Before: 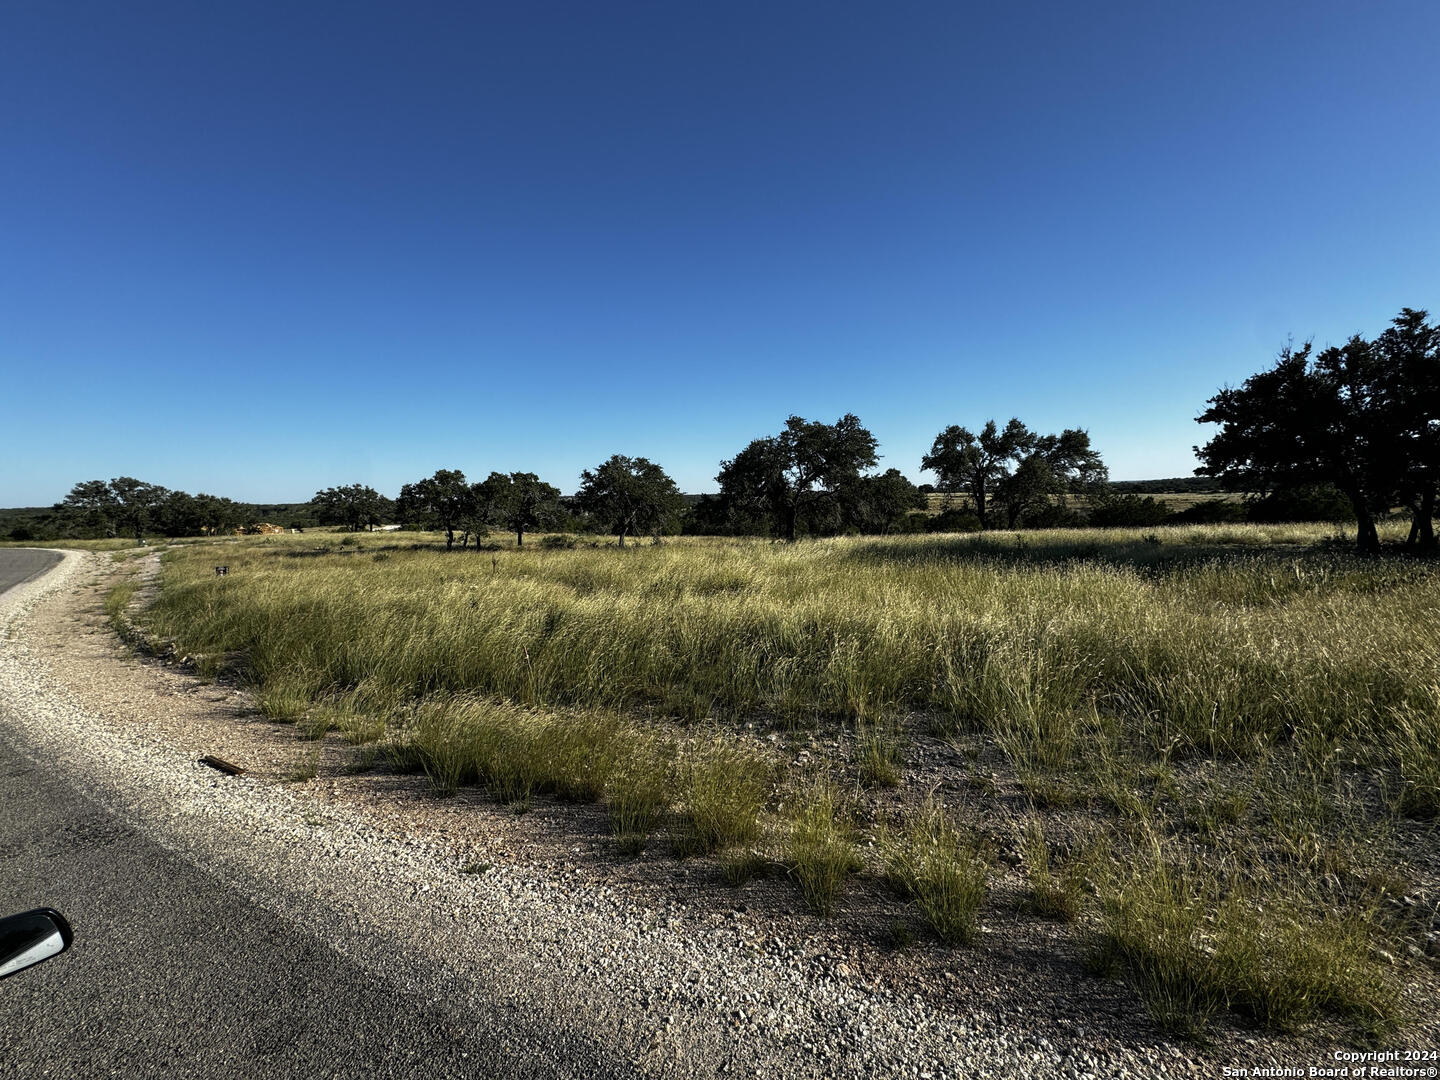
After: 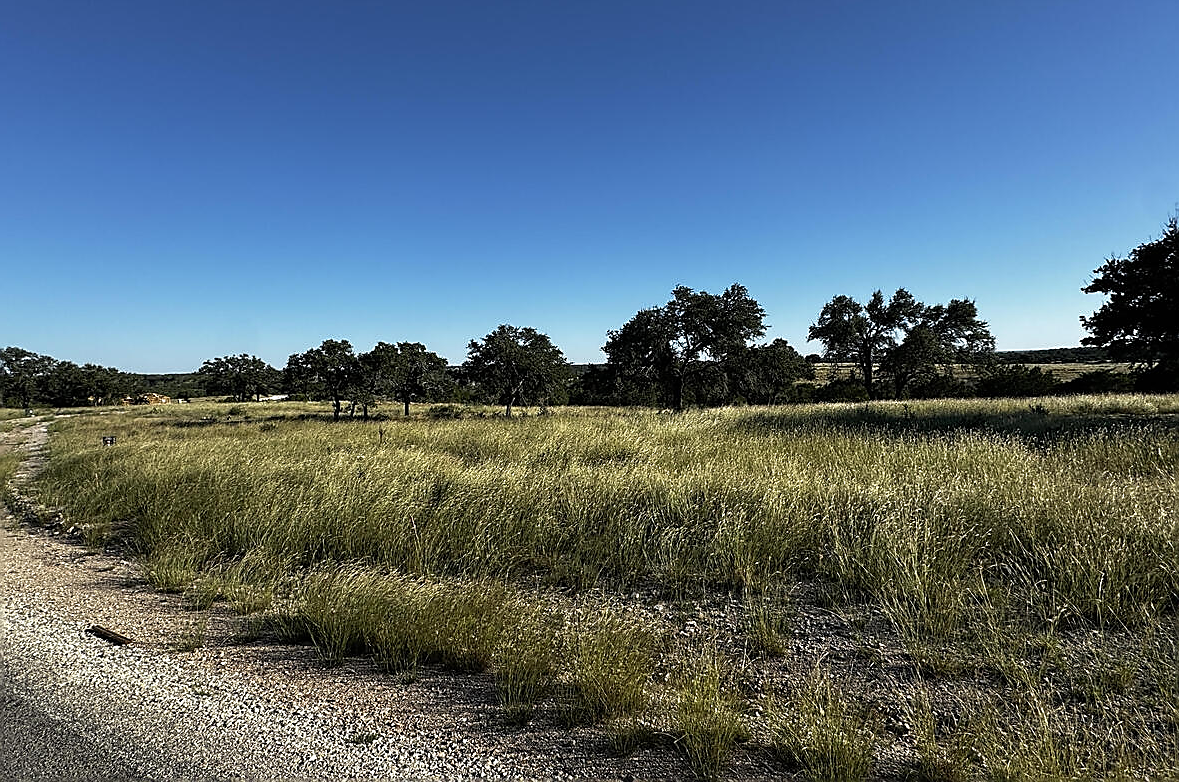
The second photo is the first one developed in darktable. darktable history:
crop: left 7.871%, top 12.041%, right 10.249%, bottom 15.471%
sharpen: radius 1.348, amount 1.243, threshold 0.761
